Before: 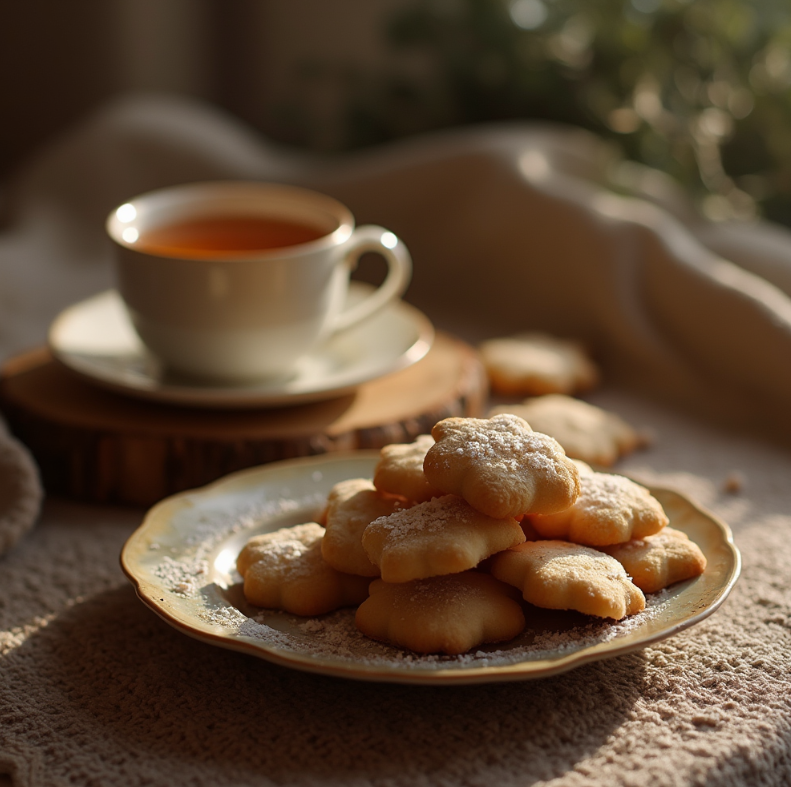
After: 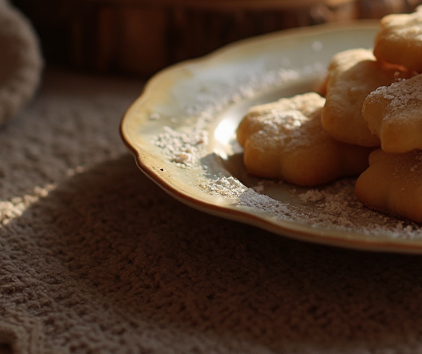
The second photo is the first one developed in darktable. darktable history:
shadows and highlights: radius 125.46, shadows 30.51, highlights -30.51, low approximation 0.01, soften with gaussian
crop and rotate: top 54.778%, right 46.61%, bottom 0.159%
